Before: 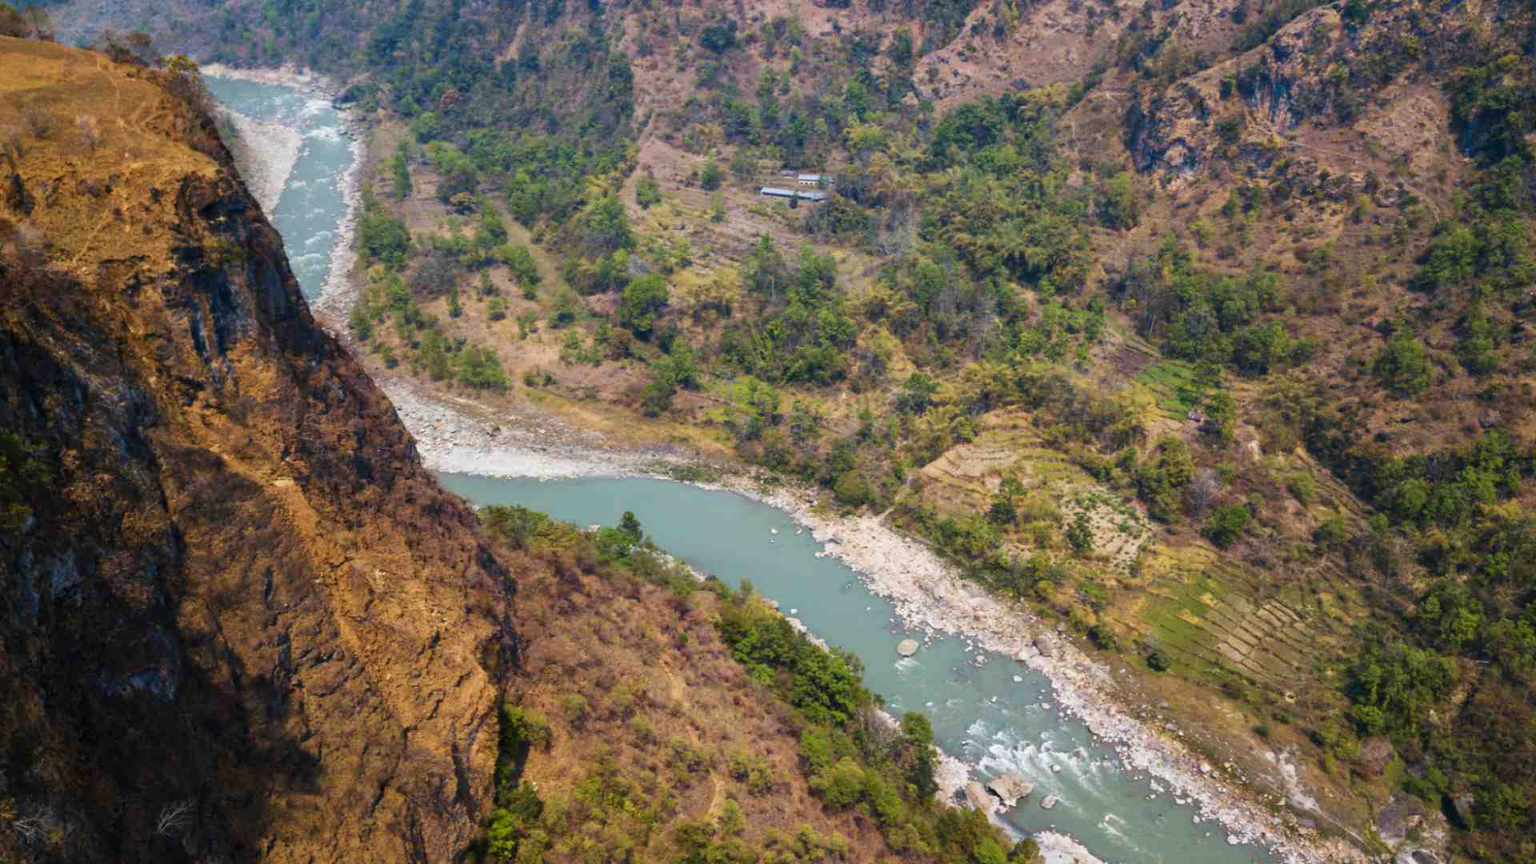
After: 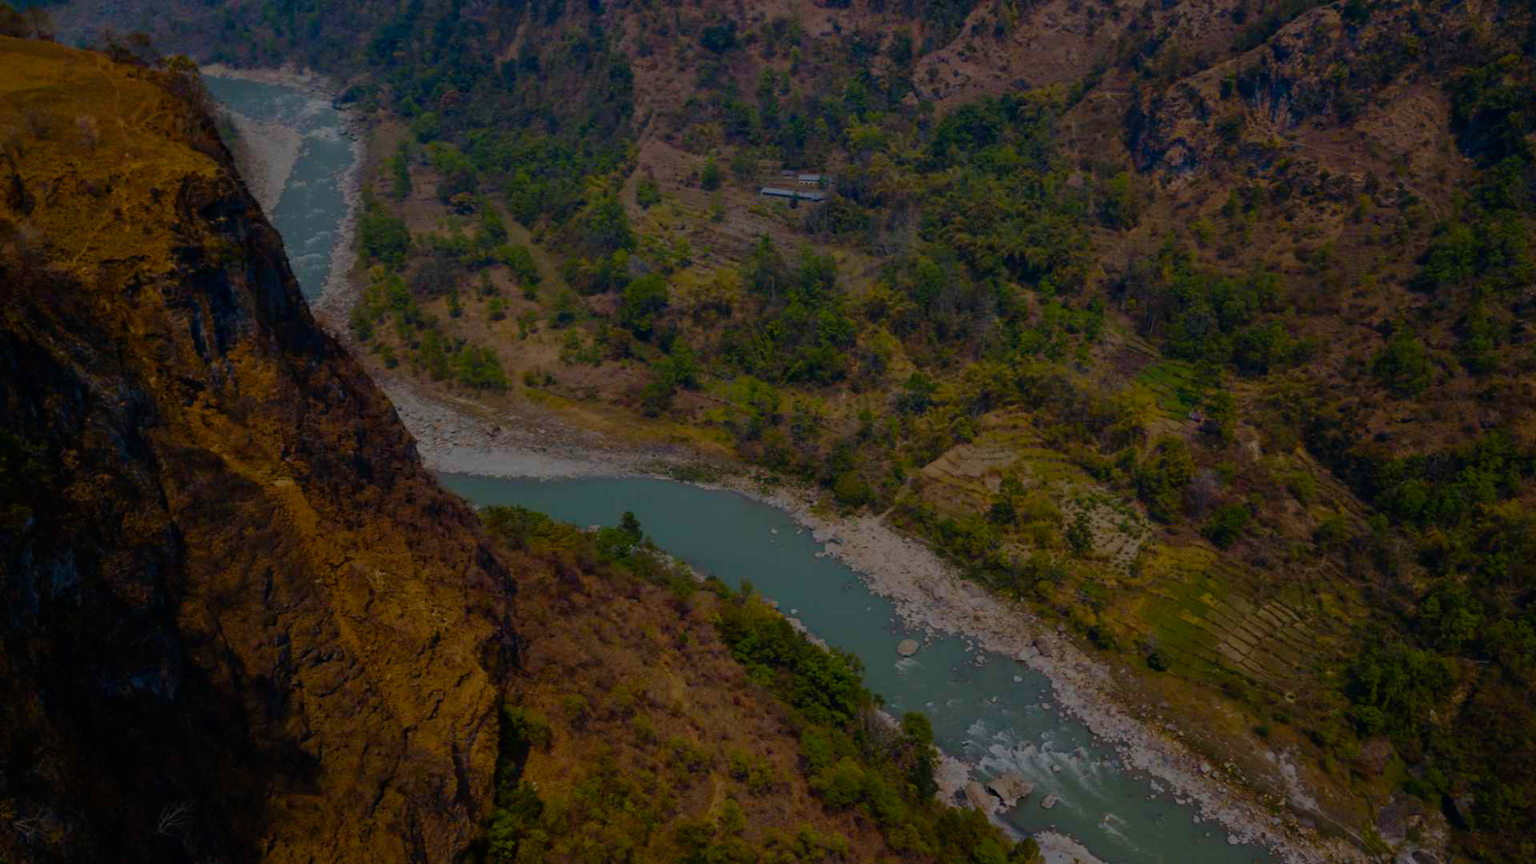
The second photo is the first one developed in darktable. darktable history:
exposure: exposure -2.401 EV, compensate highlight preservation false
color balance rgb: linear chroma grading › global chroma 41.918%, perceptual saturation grading › global saturation 4.677%
